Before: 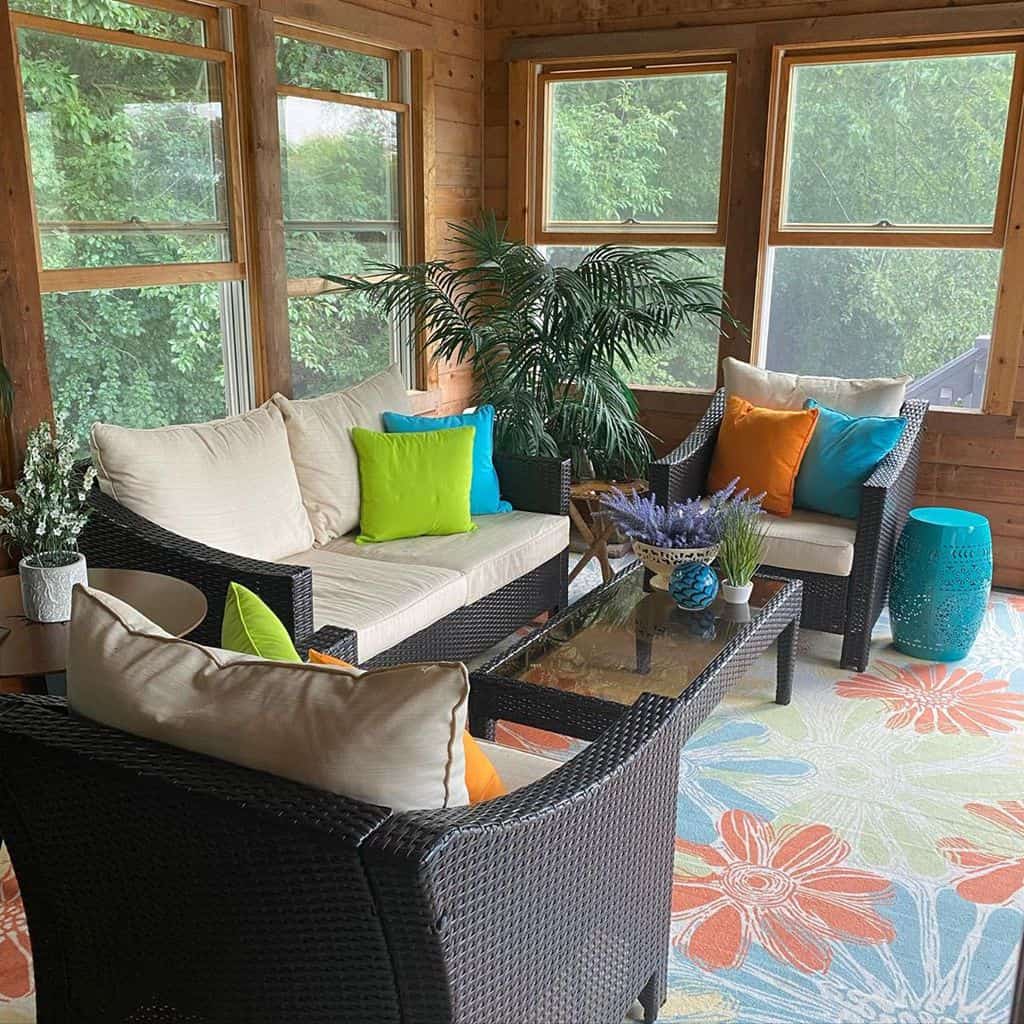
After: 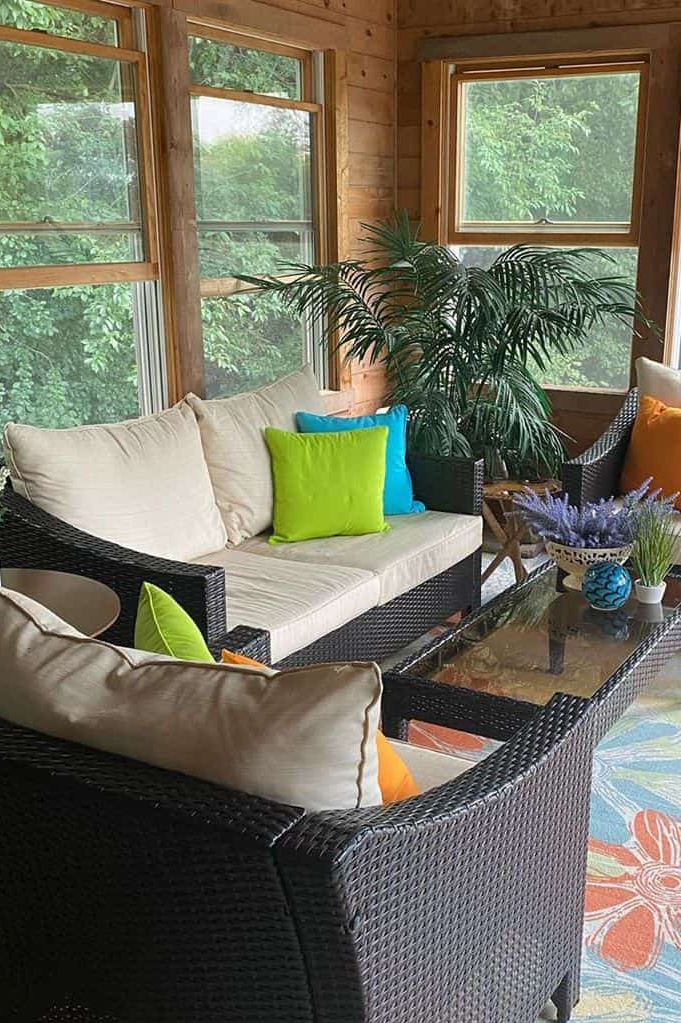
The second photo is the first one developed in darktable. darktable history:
crop and rotate: left 8.592%, right 24.84%
